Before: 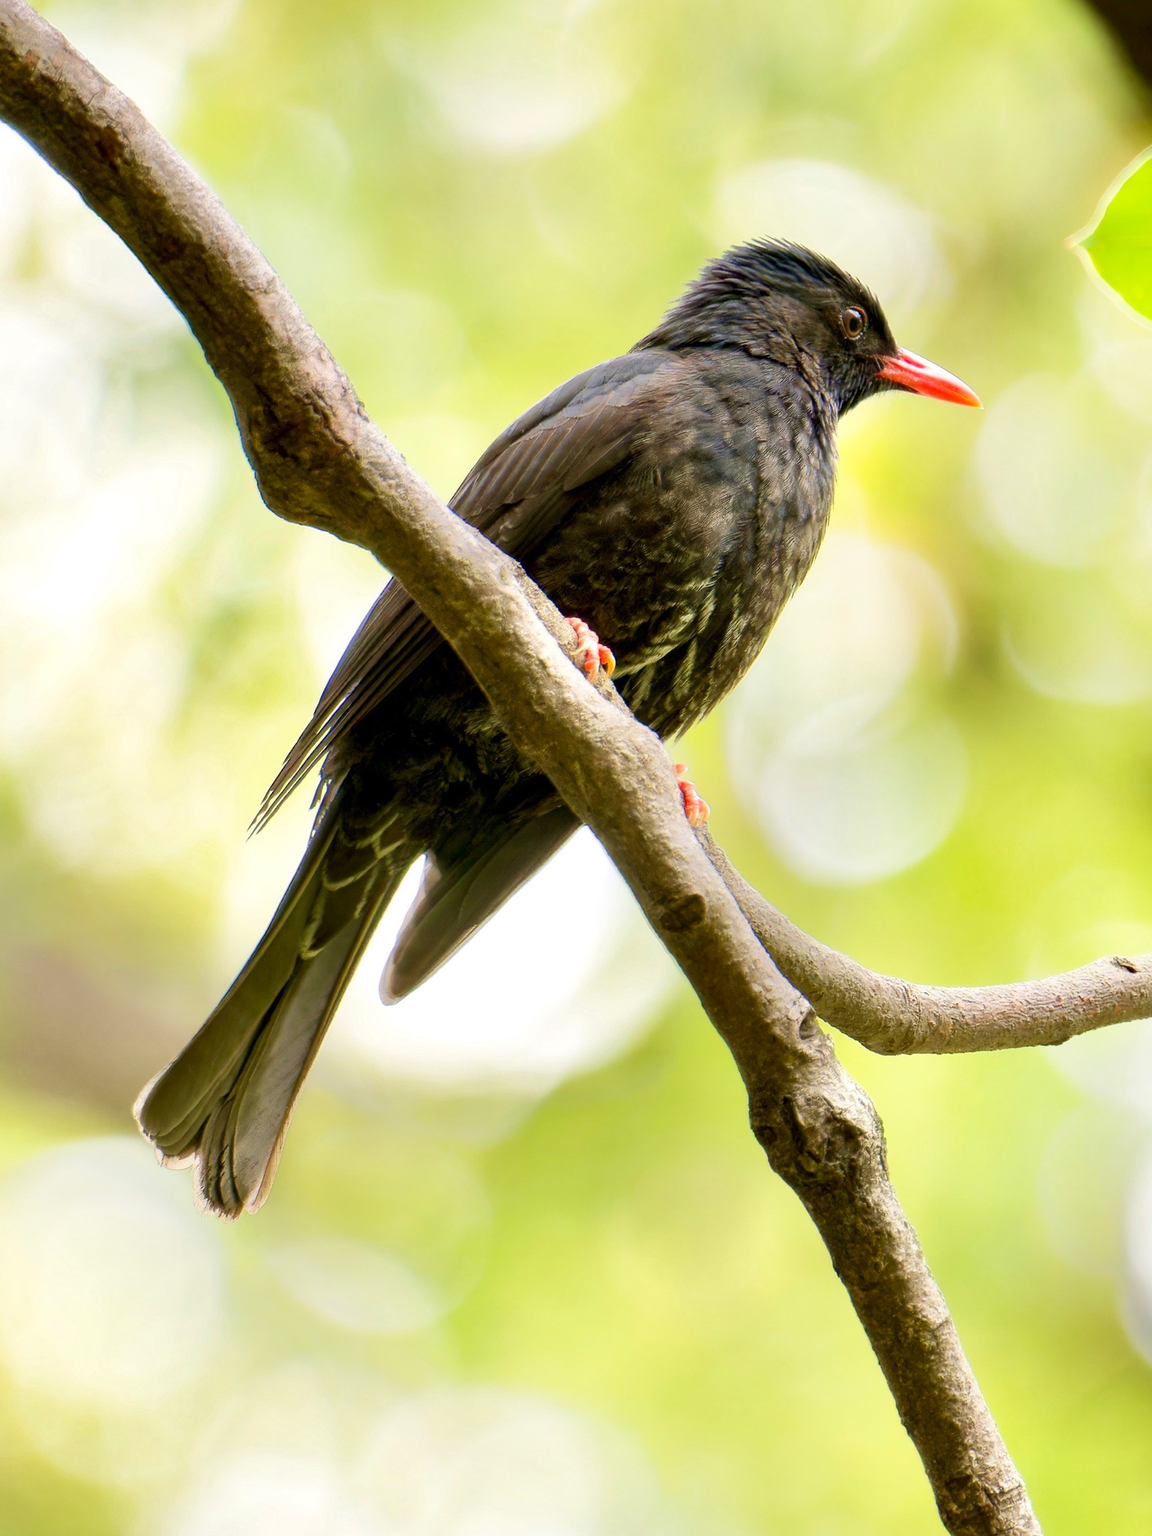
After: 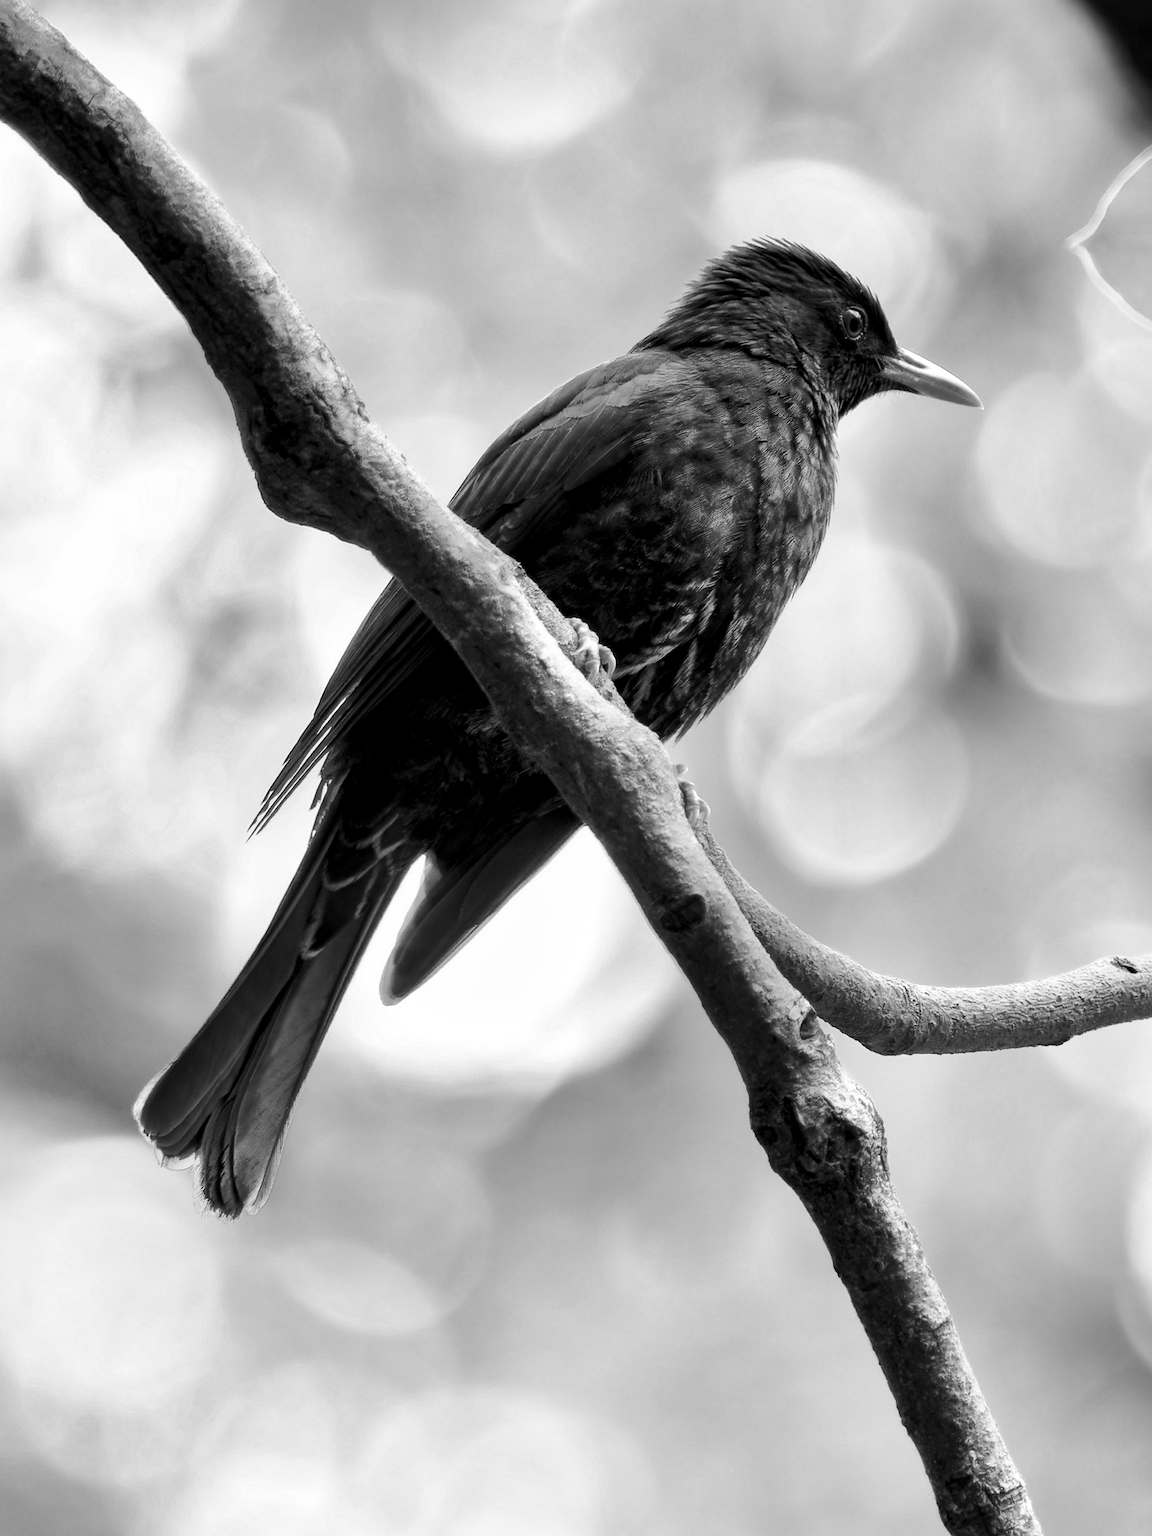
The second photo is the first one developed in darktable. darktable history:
local contrast: mode bilateral grid, contrast 21, coarseness 50, detail 128%, midtone range 0.2
tone curve: curves: ch0 [(0, 0) (0.003, 0.003) (0.011, 0.01) (0.025, 0.023) (0.044, 0.041) (0.069, 0.064) (0.1, 0.092) (0.136, 0.125) (0.177, 0.163) (0.224, 0.207) (0.277, 0.255) (0.335, 0.309) (0.399, 0.375) (0.468, 0.459) (0.543, 0.548) (0.623, 0.629) (0.709, 0.716) (0.801, 0.808) (0.898, 0.911) (1, 1)], color space Lab, independent channels, preserve colors none
color calibration: output gray [0.28, 0.41, 0.31, 0], illuminant as shot in camera, x 0.358, y 0.373, temperature 4628.91 K
contrast brightness saturation: contrast 0.065, brightness -0.136, saturation 0.106
